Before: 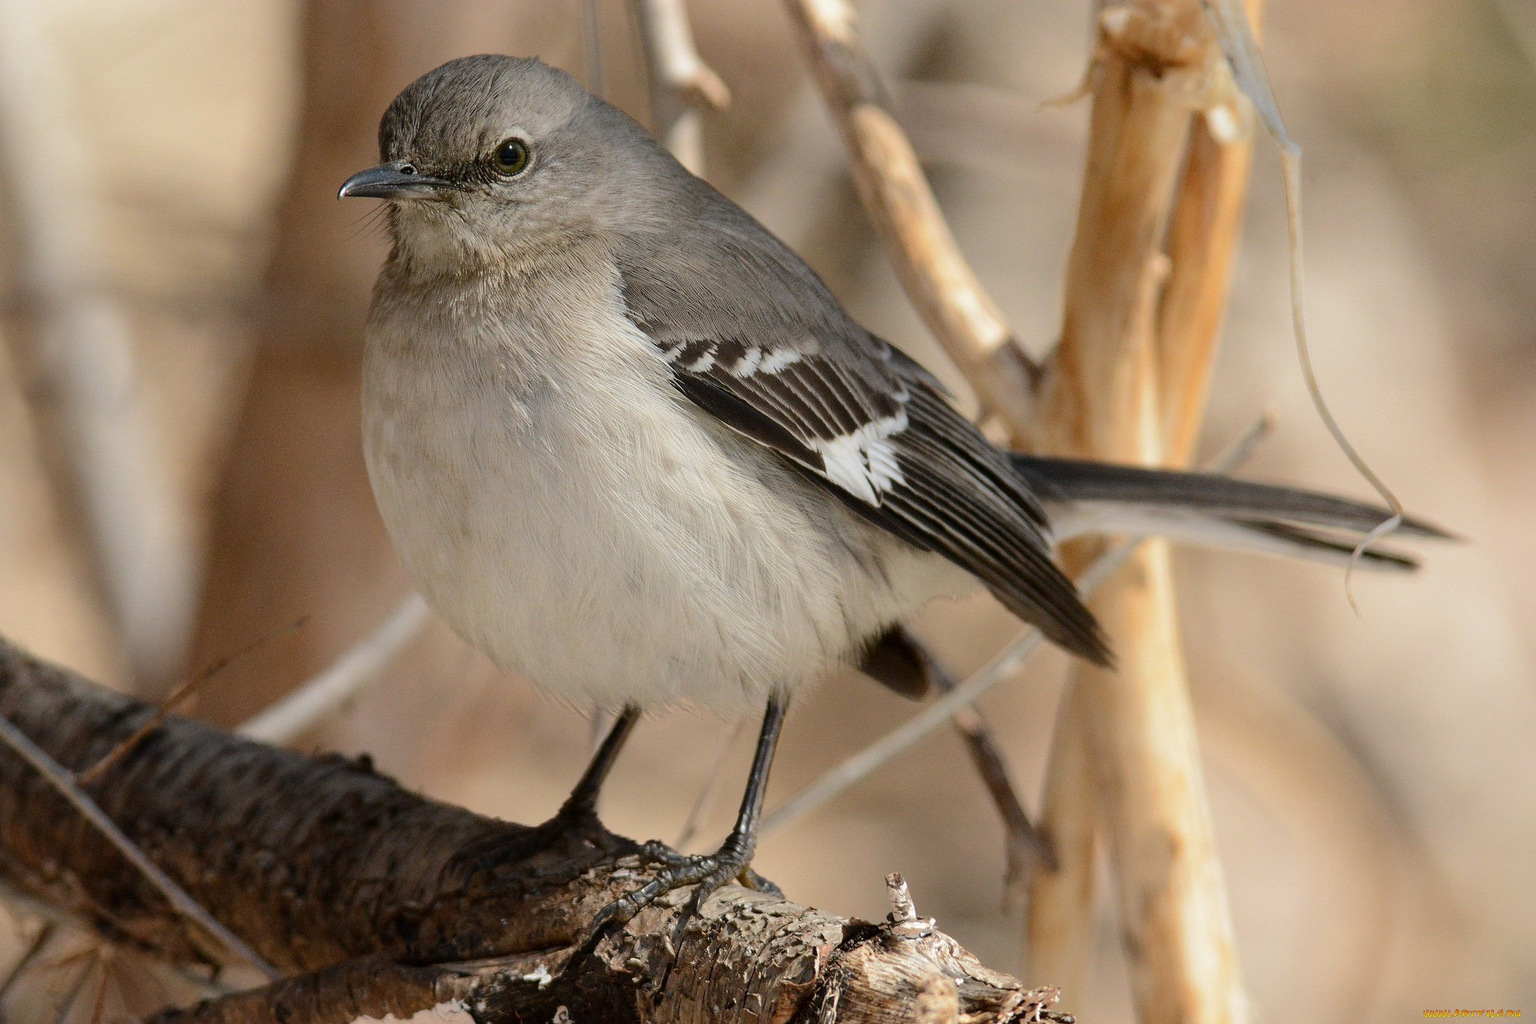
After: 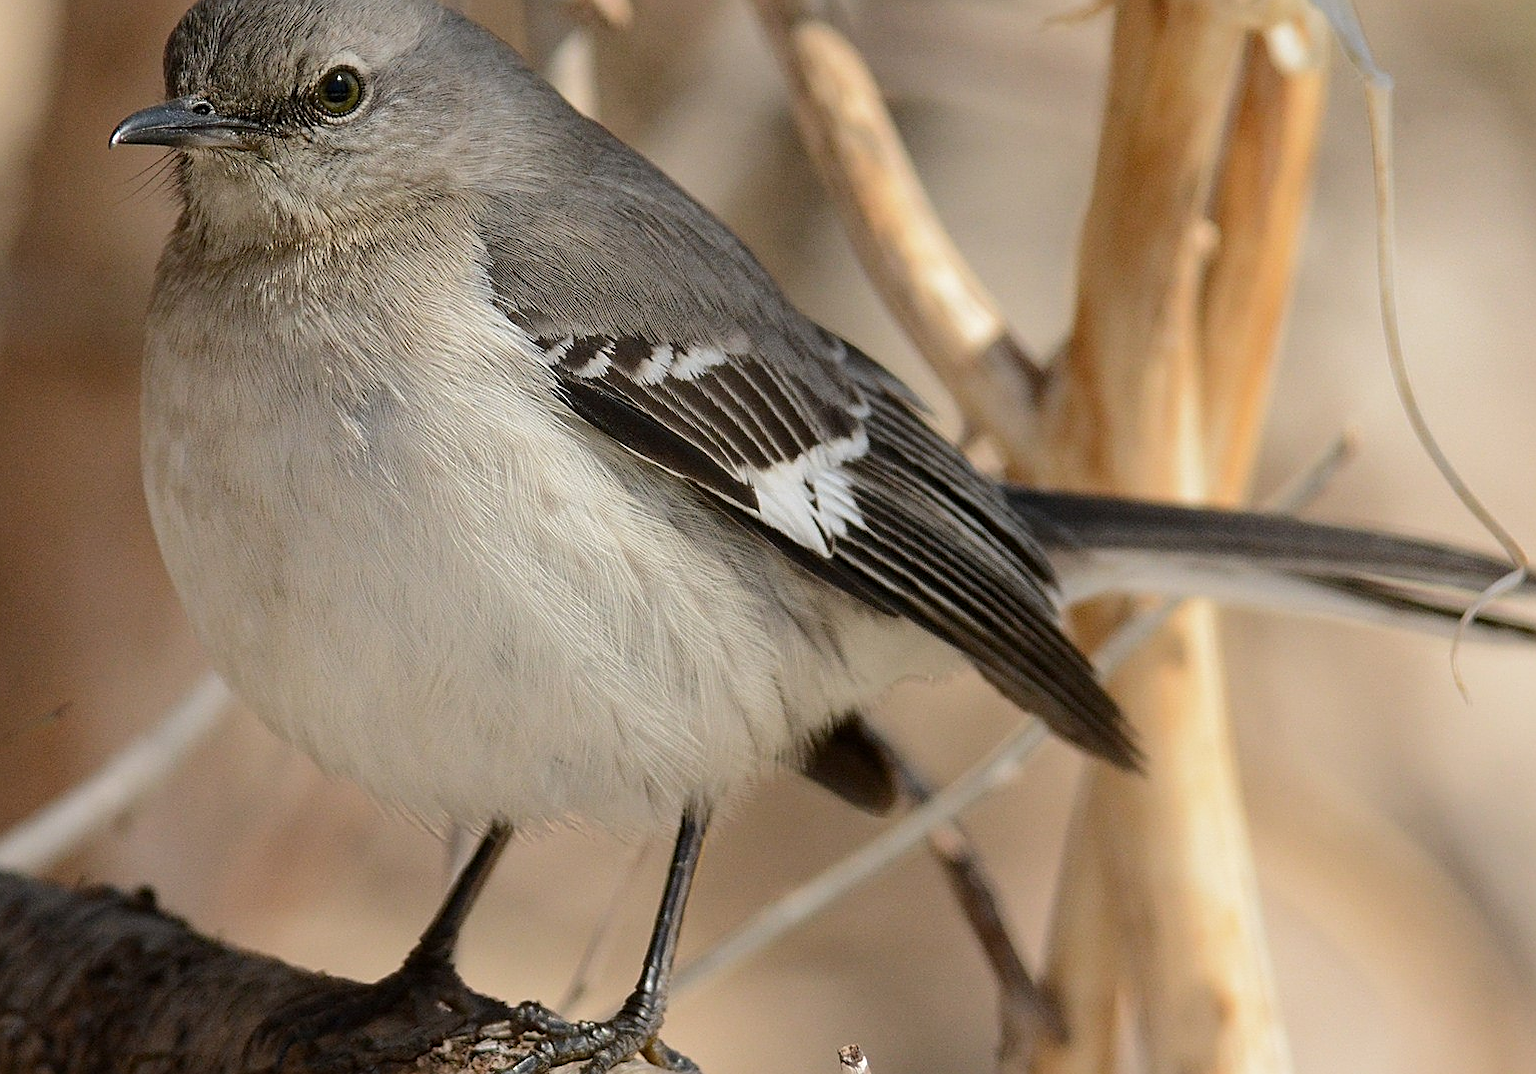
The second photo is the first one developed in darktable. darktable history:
crop: left 16.656%, top 8.692%, right 8.211%, bottom 12.498%
sharpen: amount 0.588
